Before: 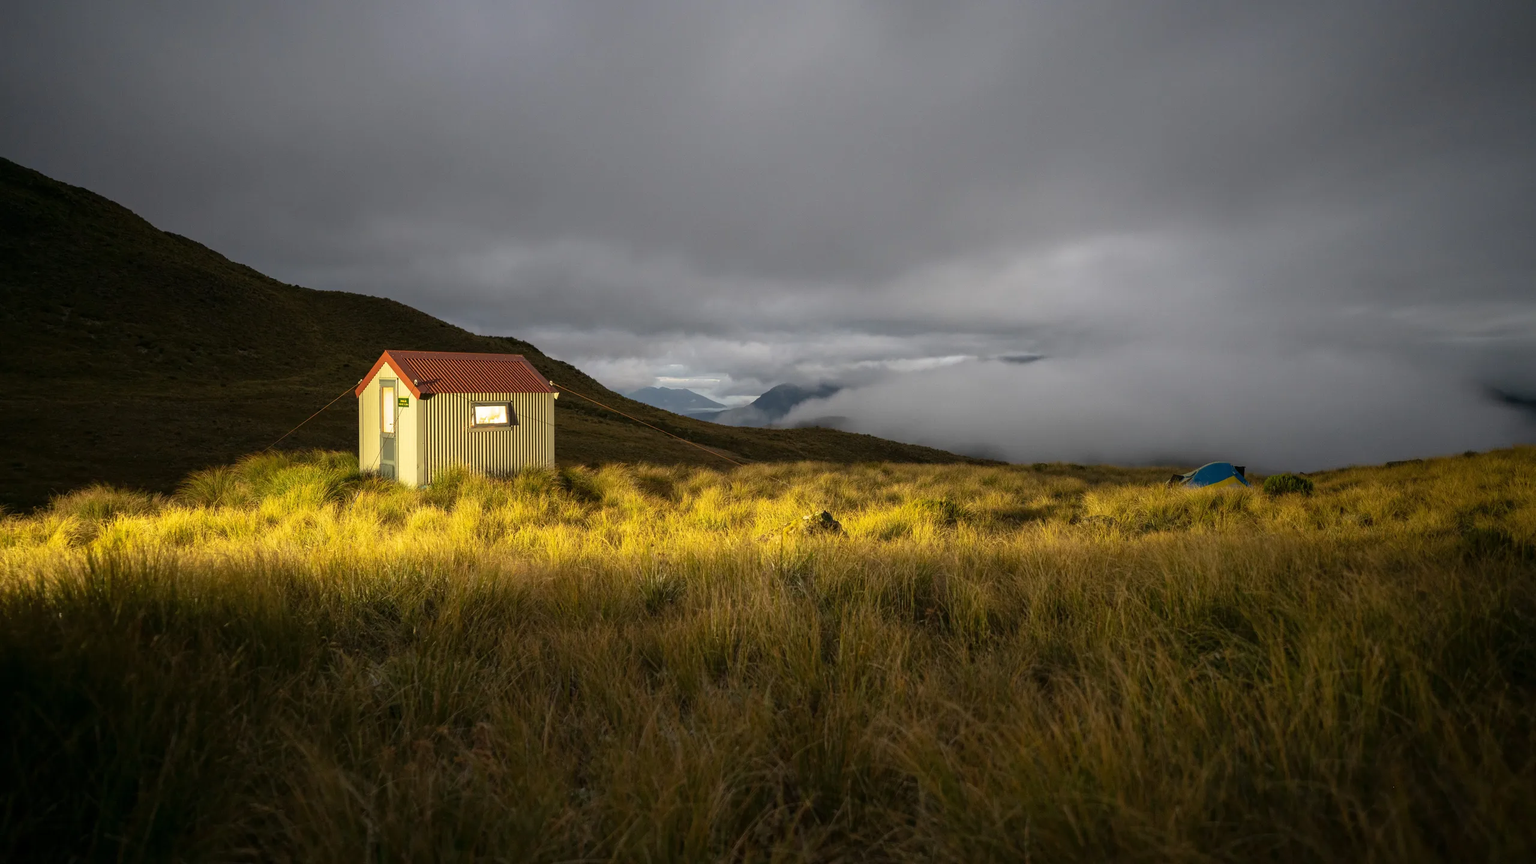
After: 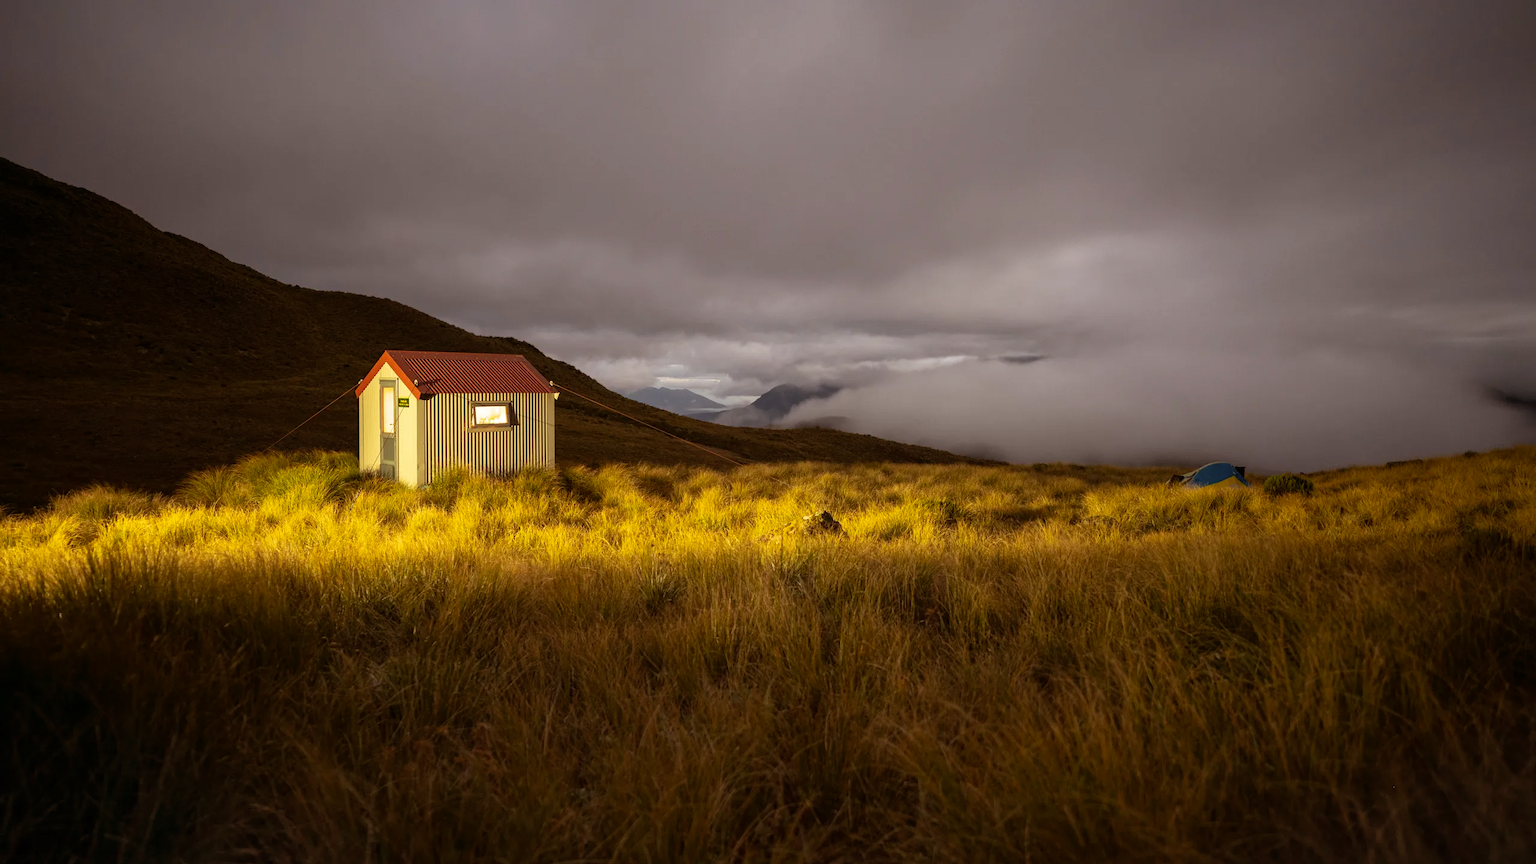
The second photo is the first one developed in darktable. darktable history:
shadows and highlights: radius 334.93, shadows 63.48, highlights 6.06, compress 87.7%, highlights color adjustment 39.73%, soften with gaussian
rgb levels: mode RGB, independent channels, levels [[0, 0.5, 1], [0, 0.521, 1], [0, 0.536, 1]]
